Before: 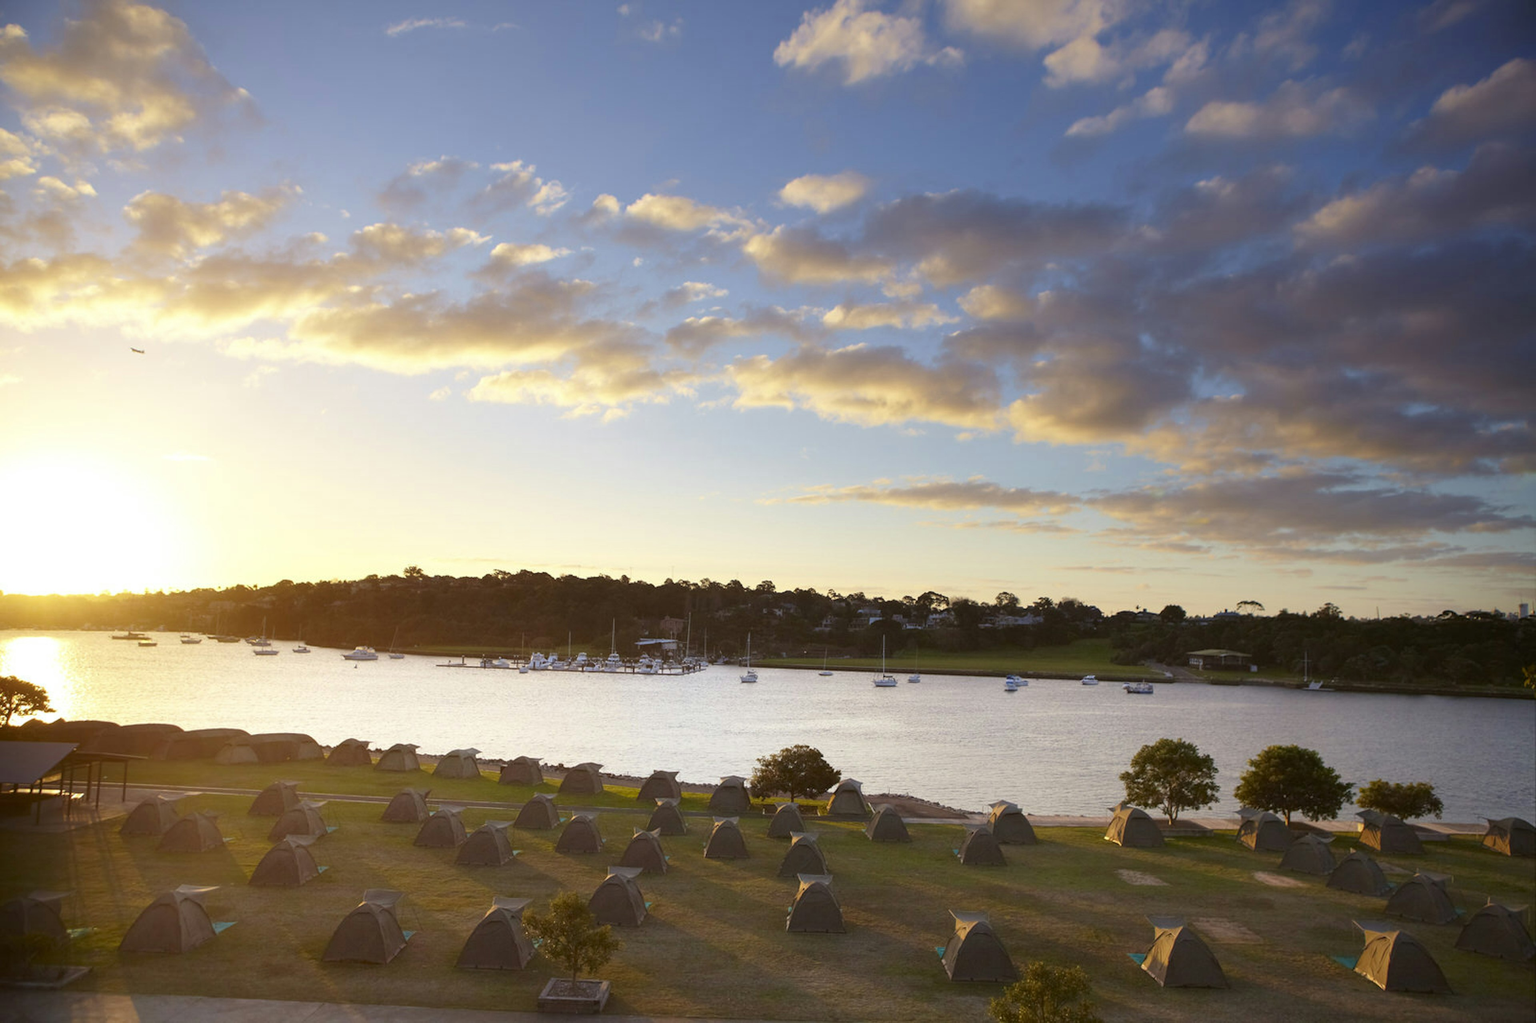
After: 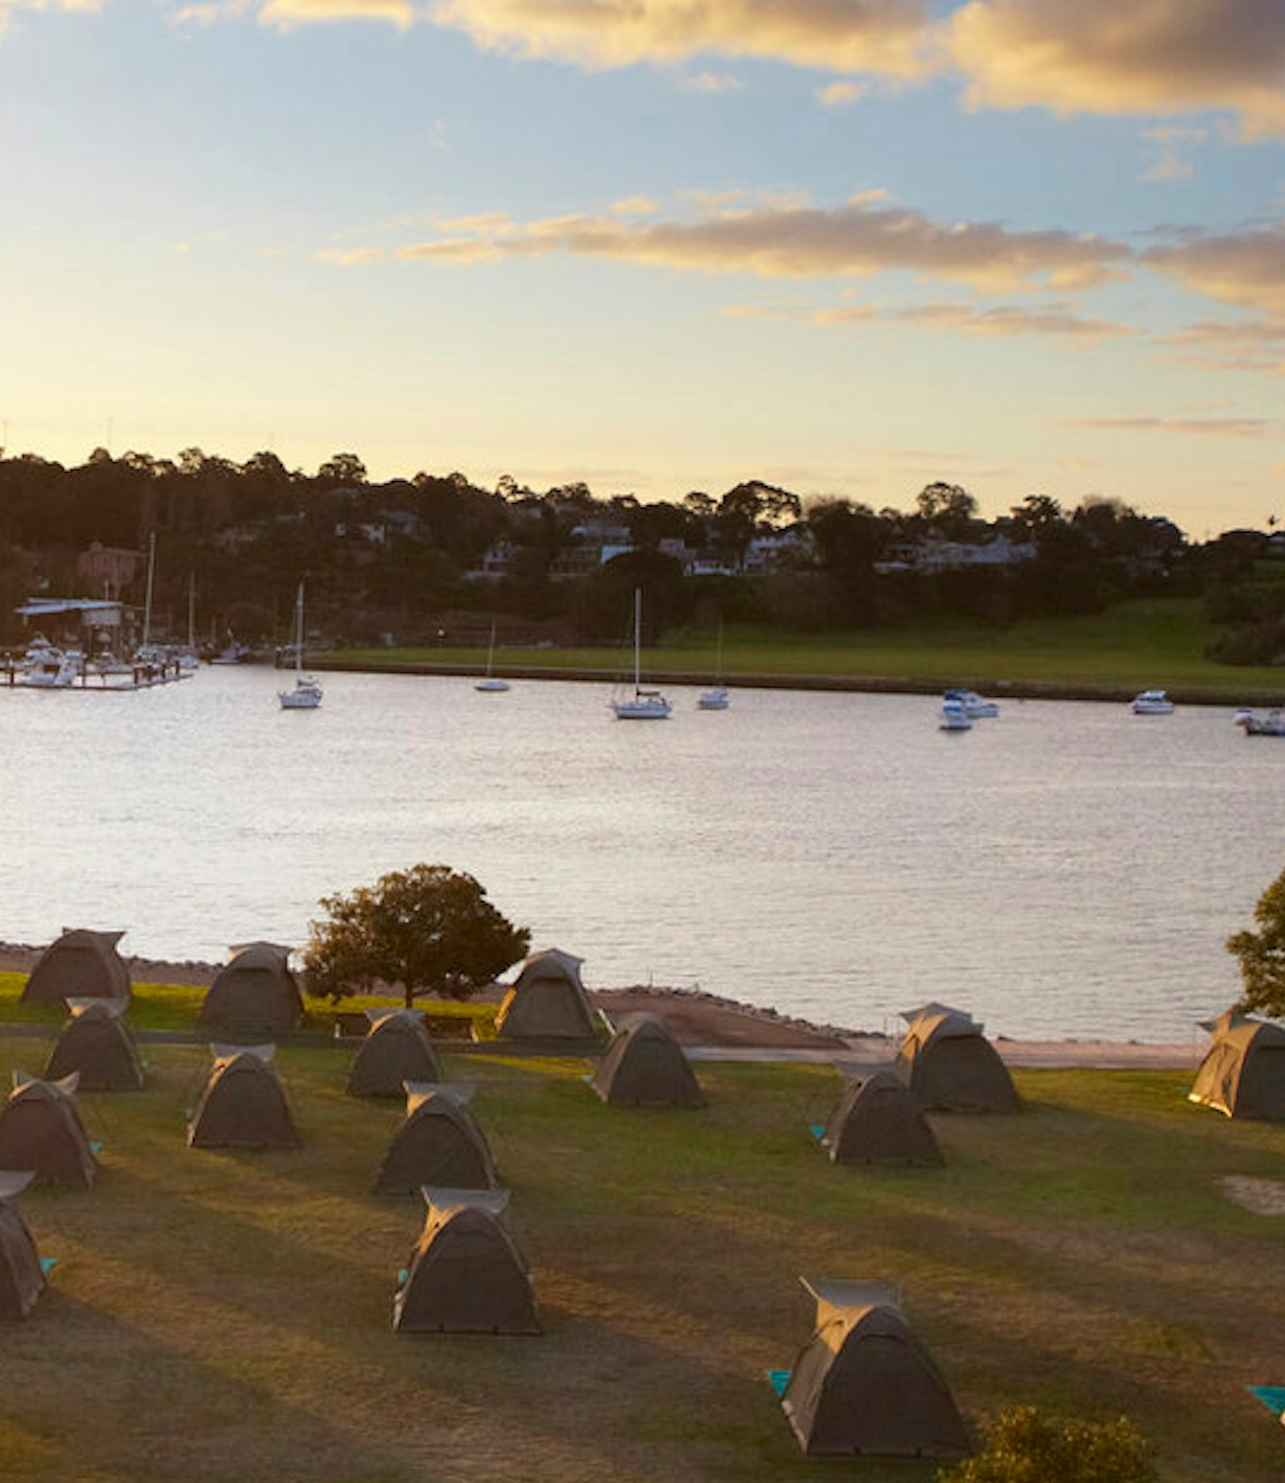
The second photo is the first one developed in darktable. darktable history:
crop: left 40.957%, top 39.039%, right 25.569%, bottom 2.949%
